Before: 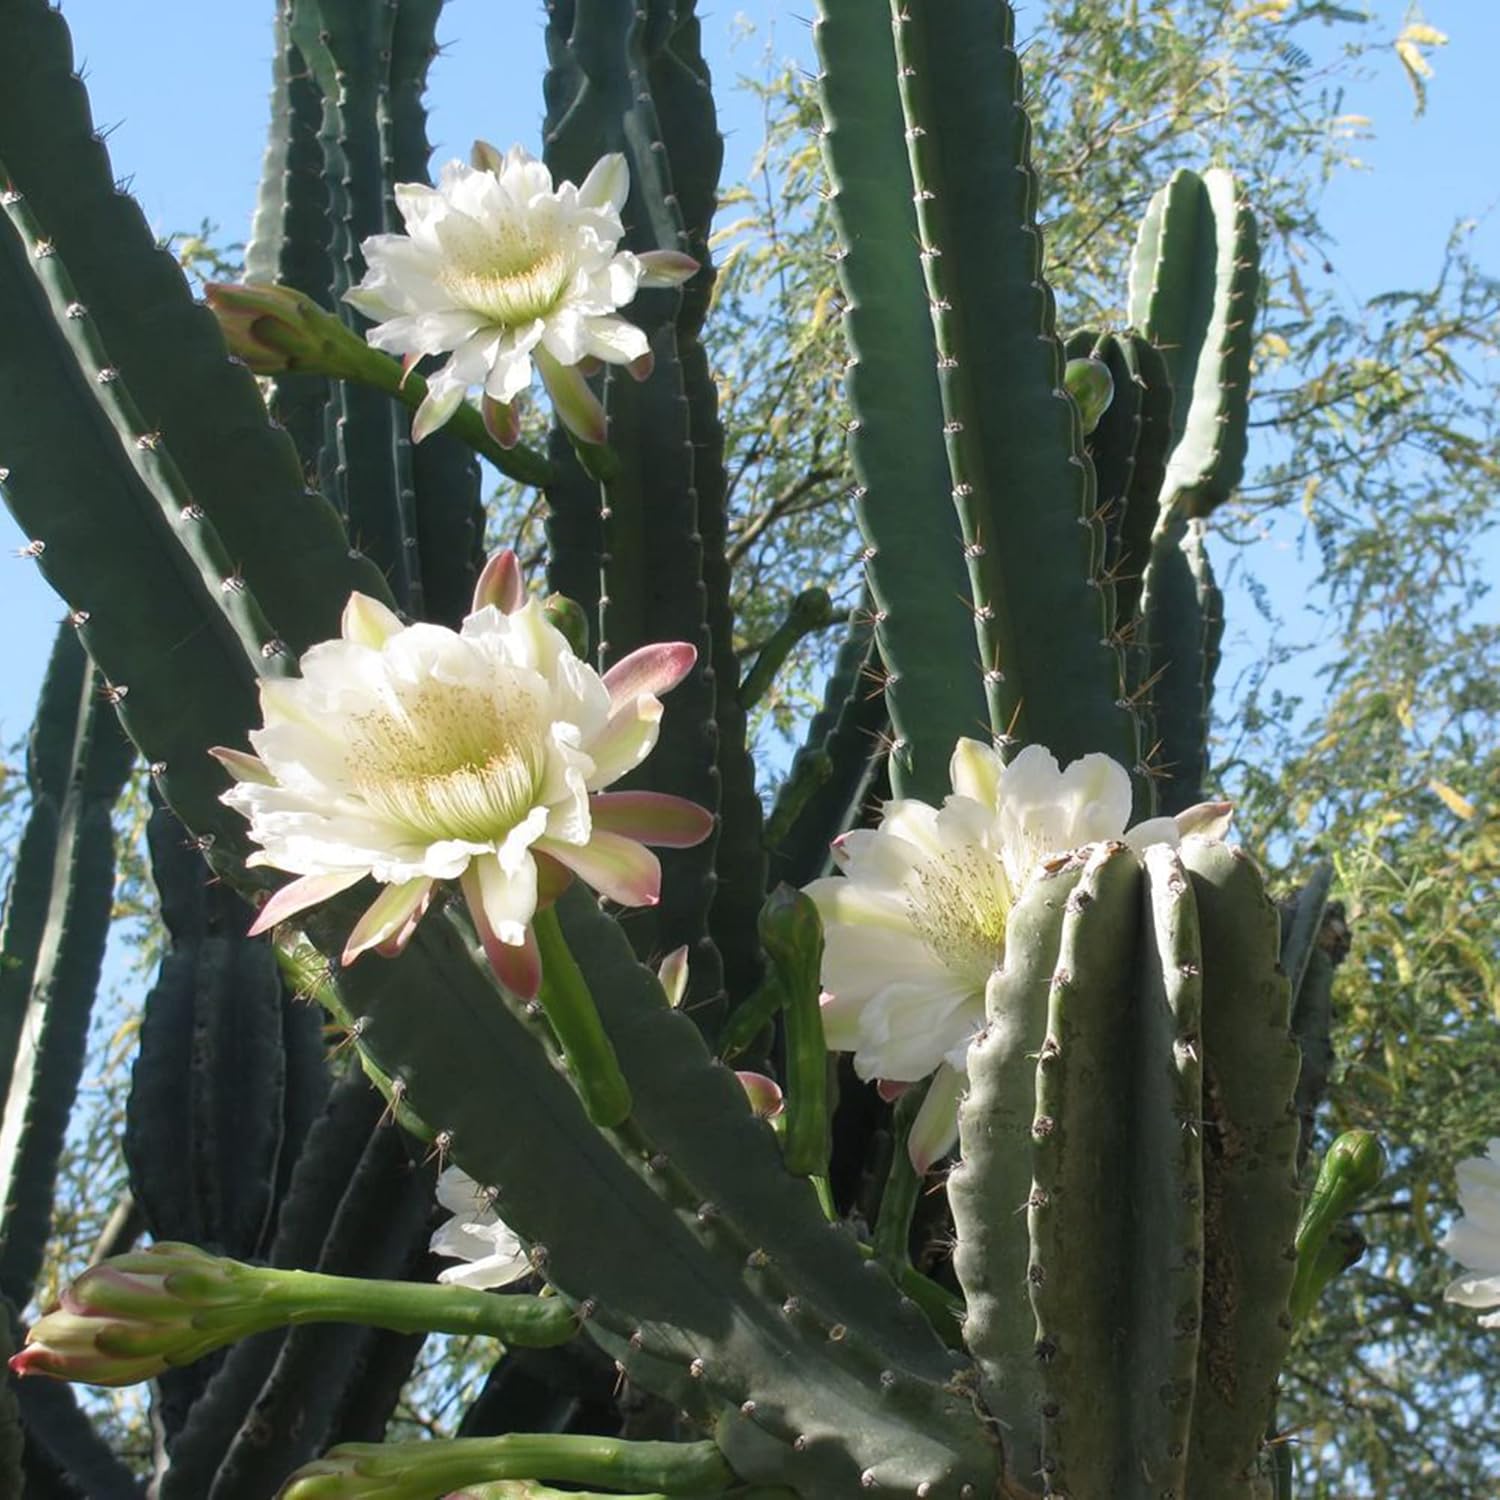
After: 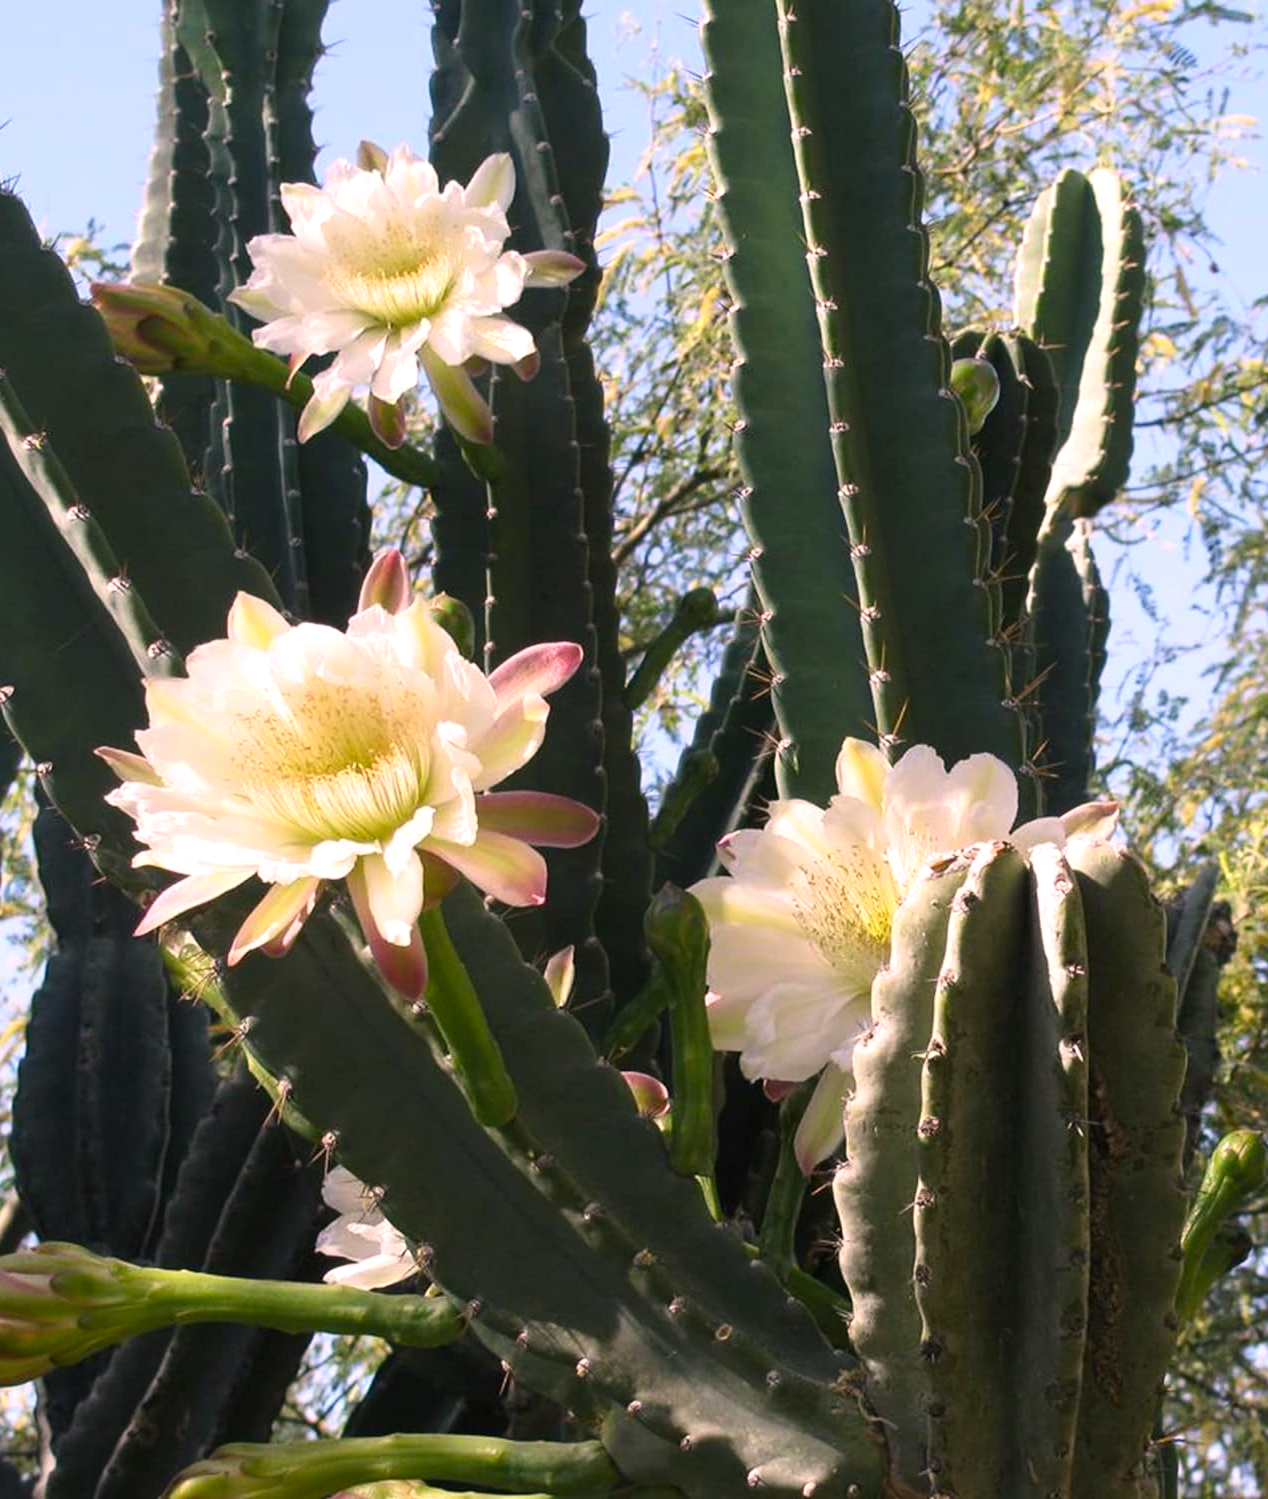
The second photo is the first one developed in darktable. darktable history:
contrast brightness saturation: contrast 0.147, brightness 0.049
crop: left 7.613%, right 7.789%
color balance rgb: perceptual saturation grading › global saturation 0.158%, global vibrance 35.552%, contrast 9.839%
color correction: highlights a* 14.75, highlights b* 4.68
